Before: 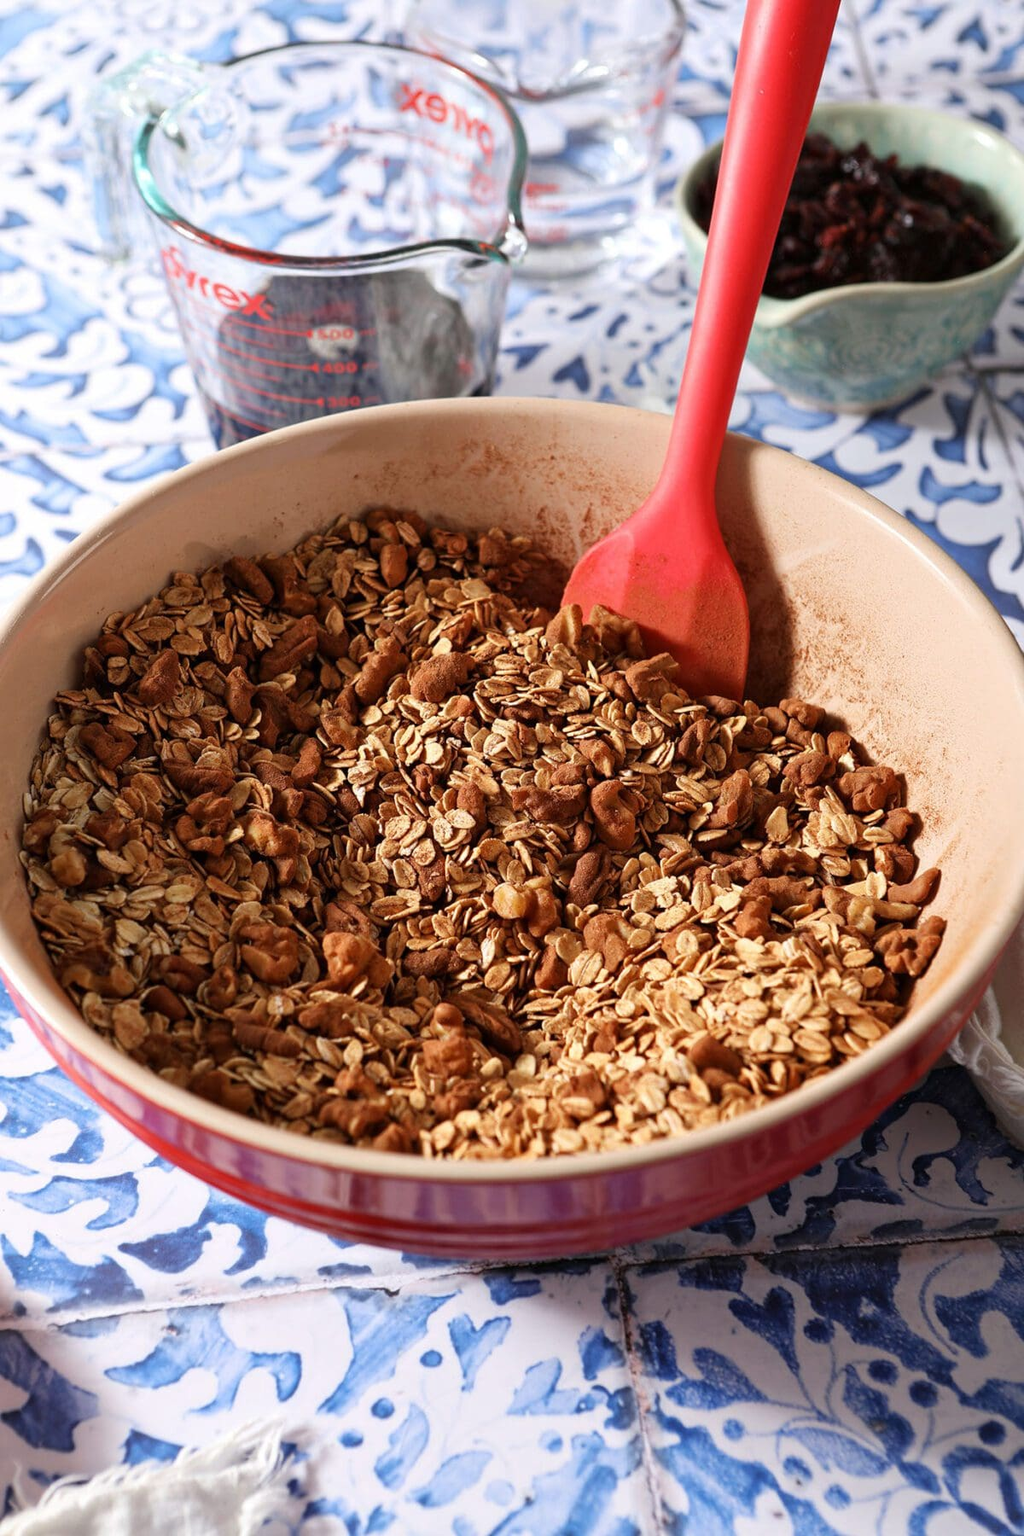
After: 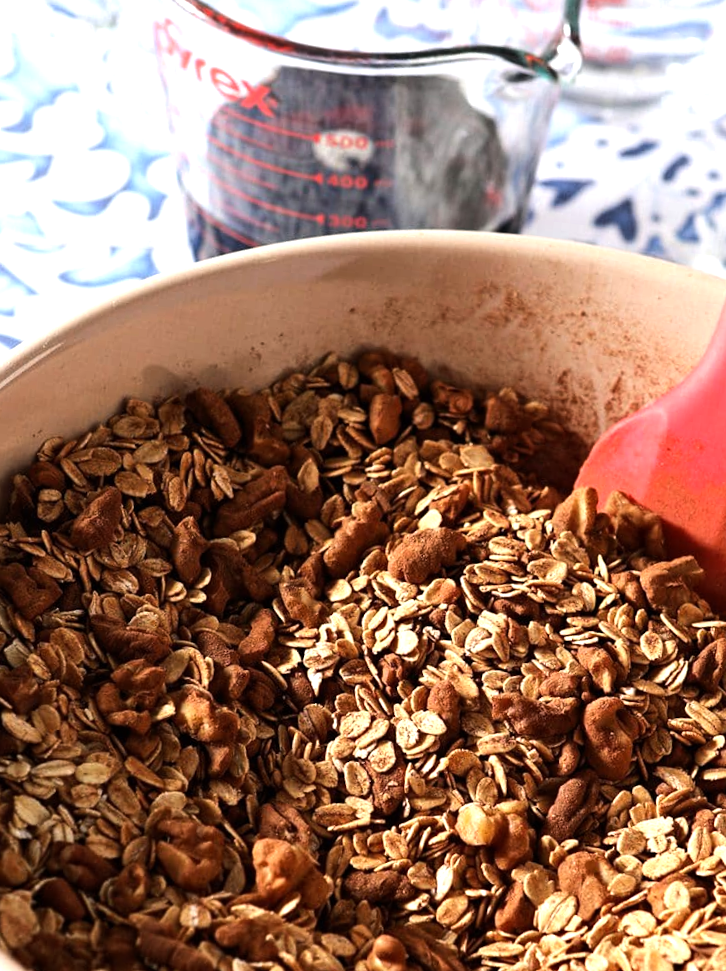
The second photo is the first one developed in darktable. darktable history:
crop and rotate: angle -6.36°, left 2.089%, top 6.872%, right 27.659%, bottom 30.533%
tone equalizer: -8 EV -0.779 EV, -7 EV -0.703 EV, -6 EV -0.571 EV, -5 EV -0.424 EV, -3 EV 0.366 EV, -2 EV 0.6 EV, -1 EV 0.693 EV, +0 EV 0.755 EV, edges refinement/feathering 500, mask exposure compensation -1.57 EV, preserve details no
